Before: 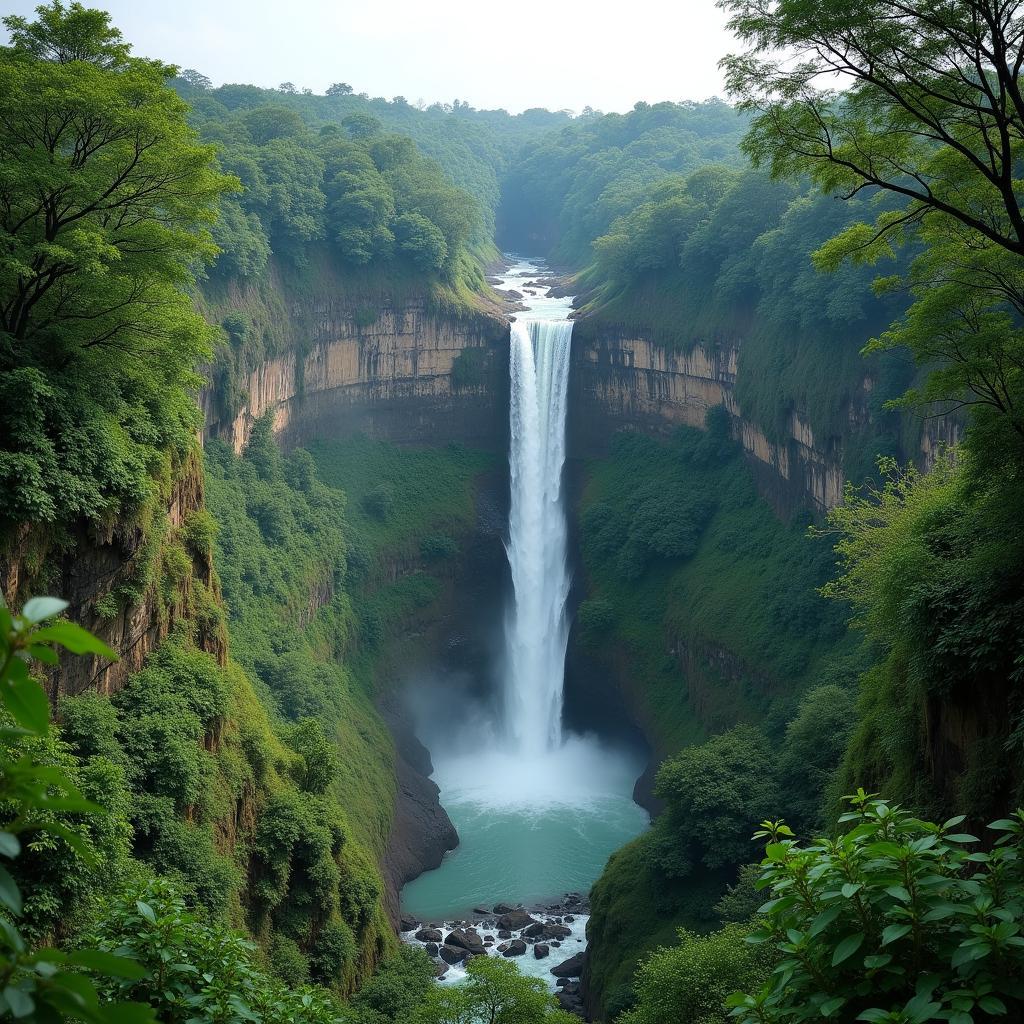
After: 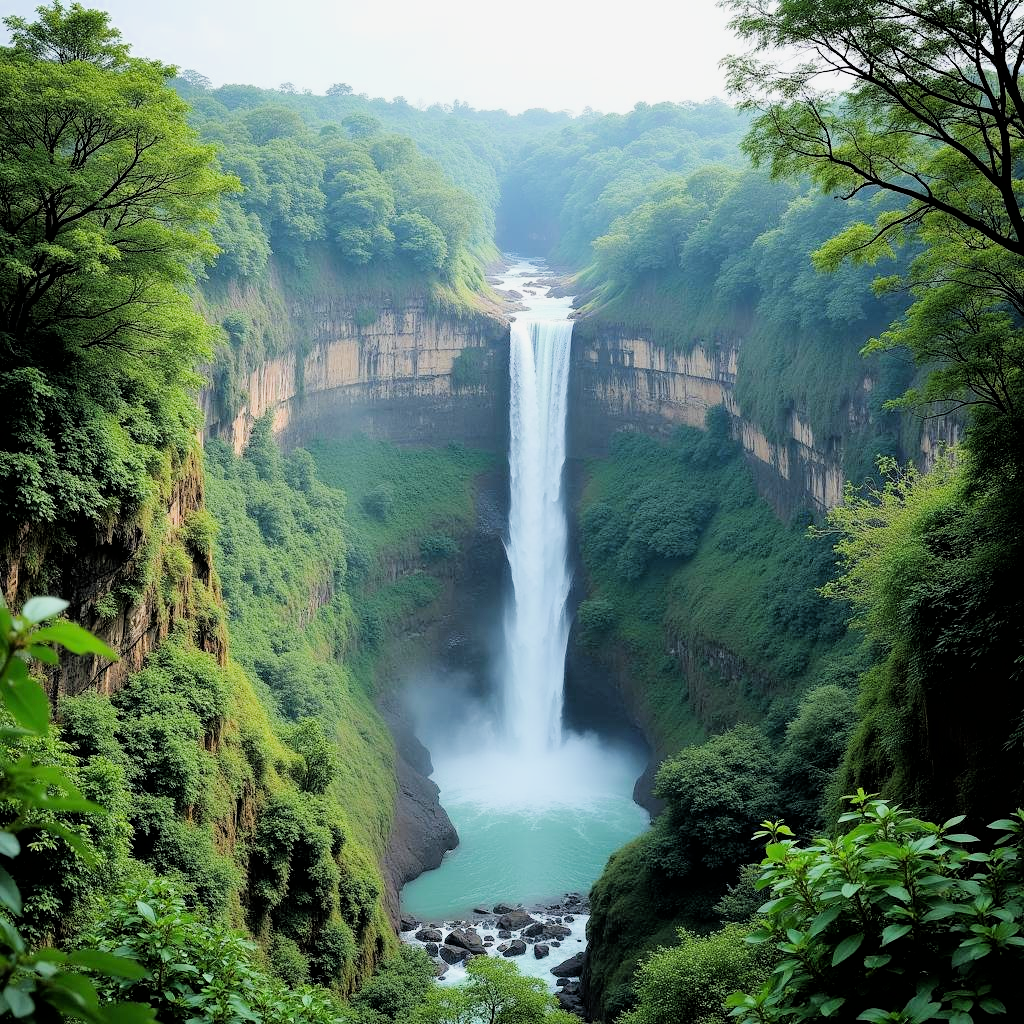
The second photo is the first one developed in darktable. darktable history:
exposure: black level correction 0, exposure 1.107 EV, compensate exposure bias true, compensate highlight preservation false
filmic rgb: black relative exposure -4.39 EV, white relative exposure 5.05 EV, hardness 2.19, latitude 39.59%, contrast 1.152, highlights saturation mix 10.44%, shadows ↔ highlights balance 1.08%
